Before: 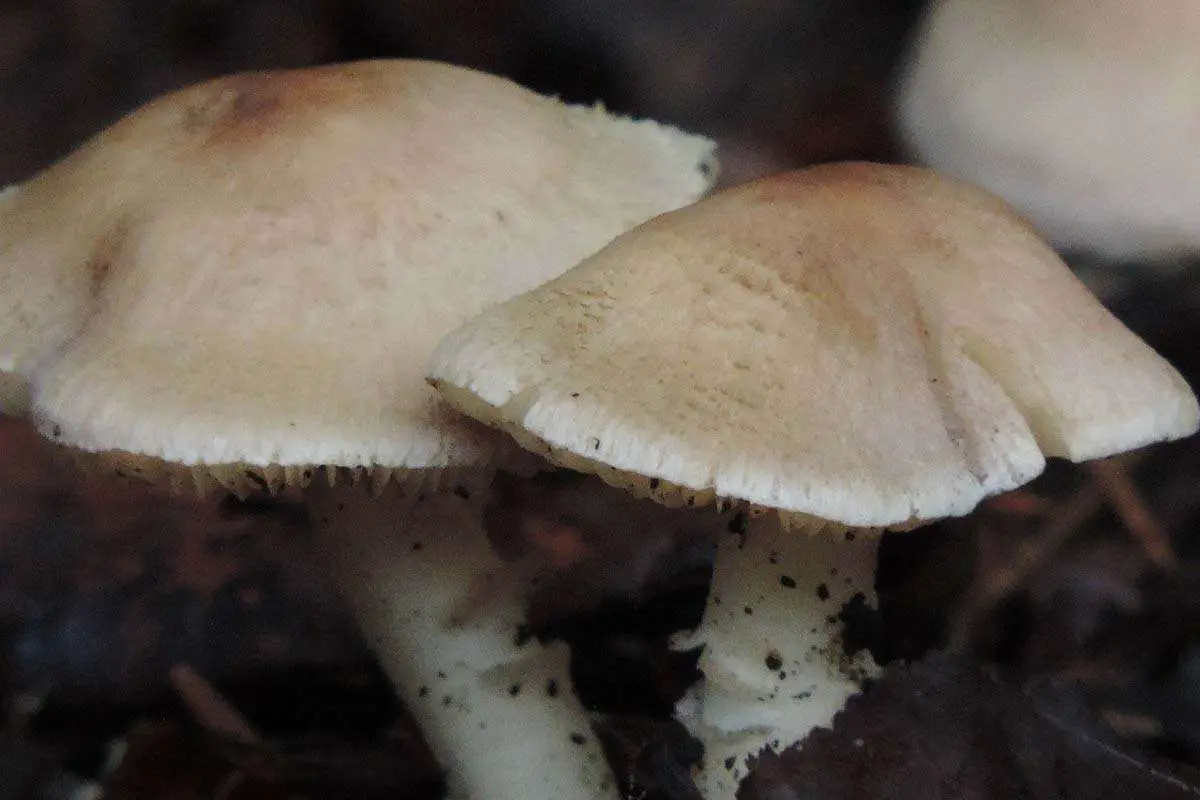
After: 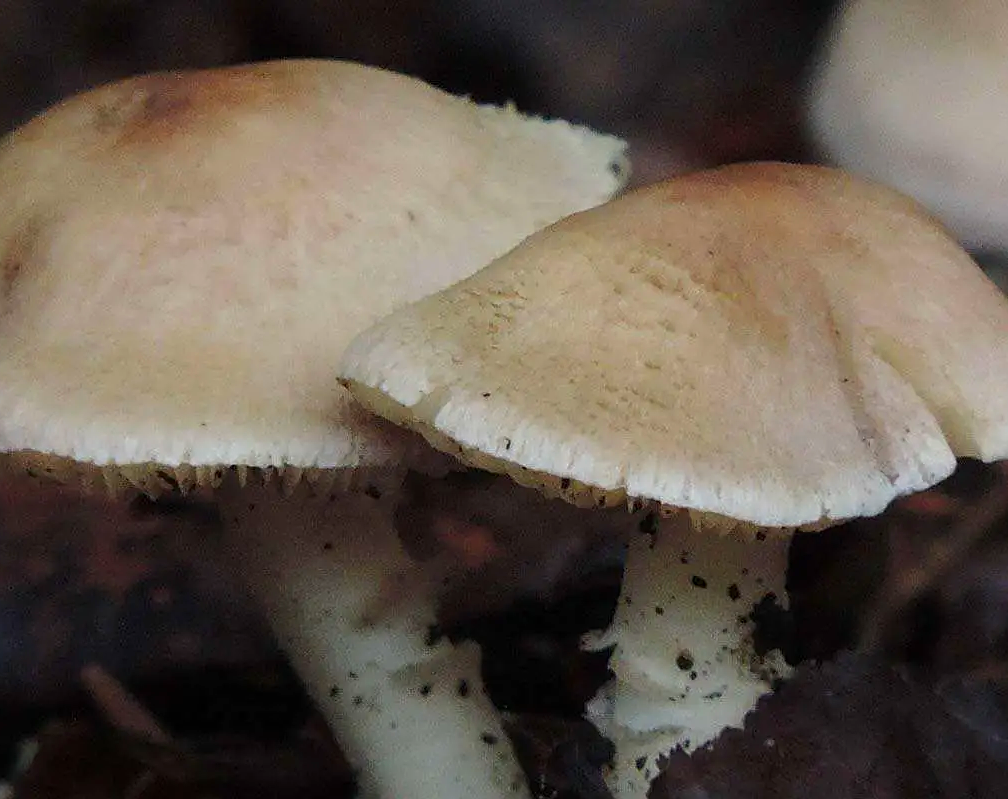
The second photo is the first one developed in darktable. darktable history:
contrast brightness saturation: saturation 0.183
sharpen: on, module defaults
crop: left 7.448%, right 7.855%
